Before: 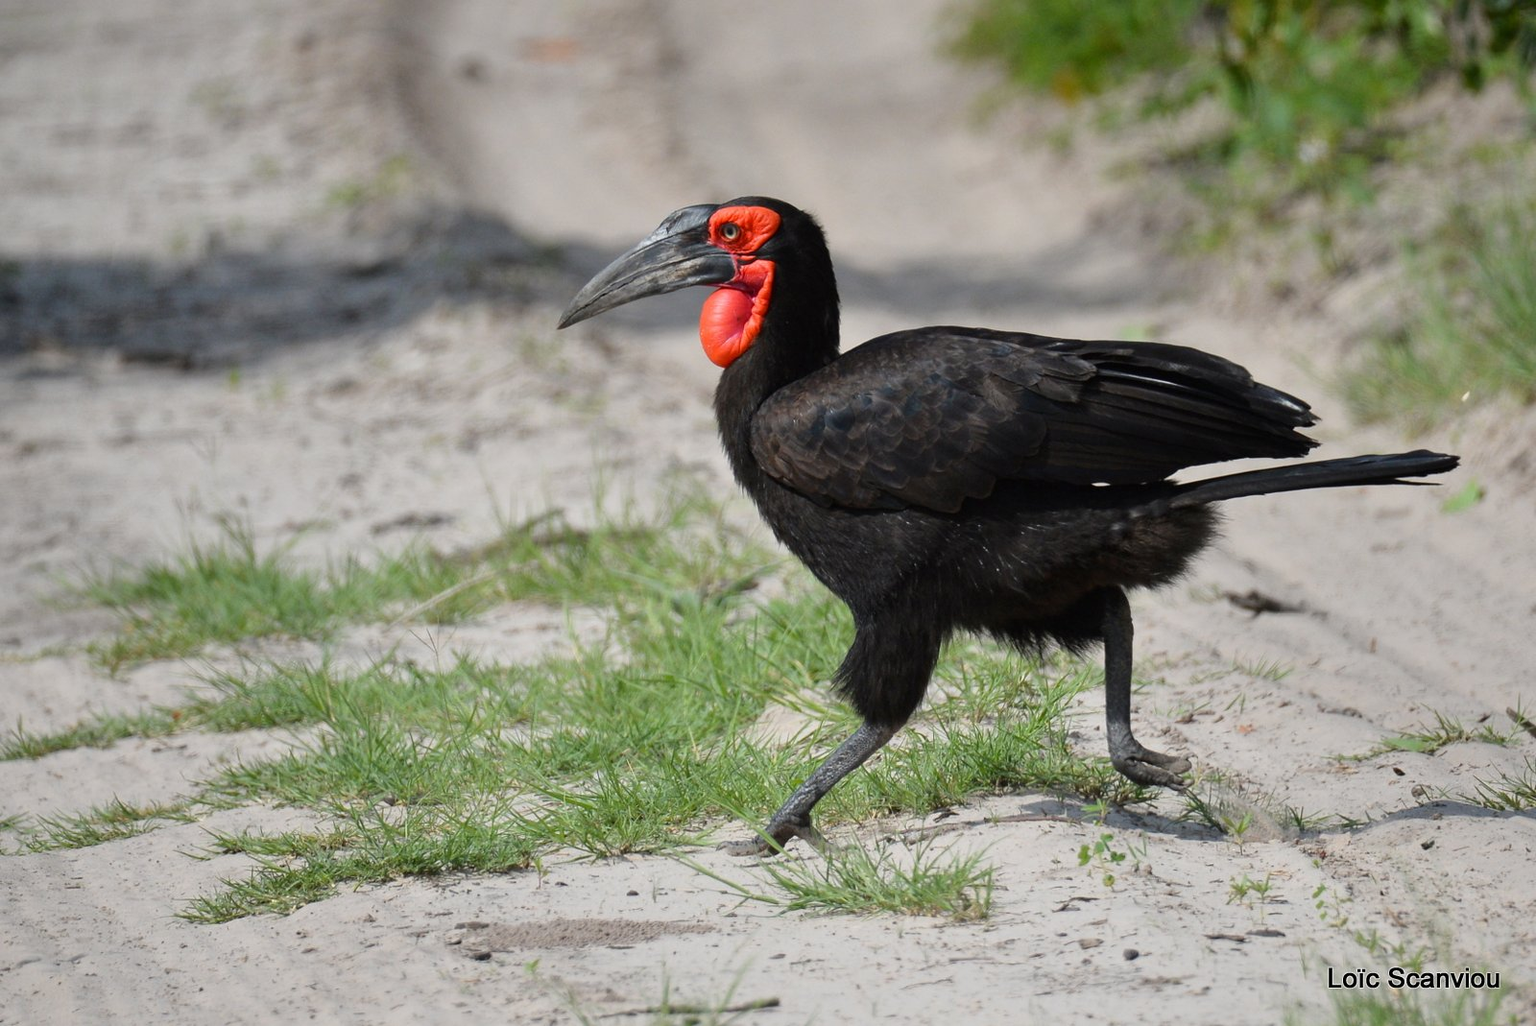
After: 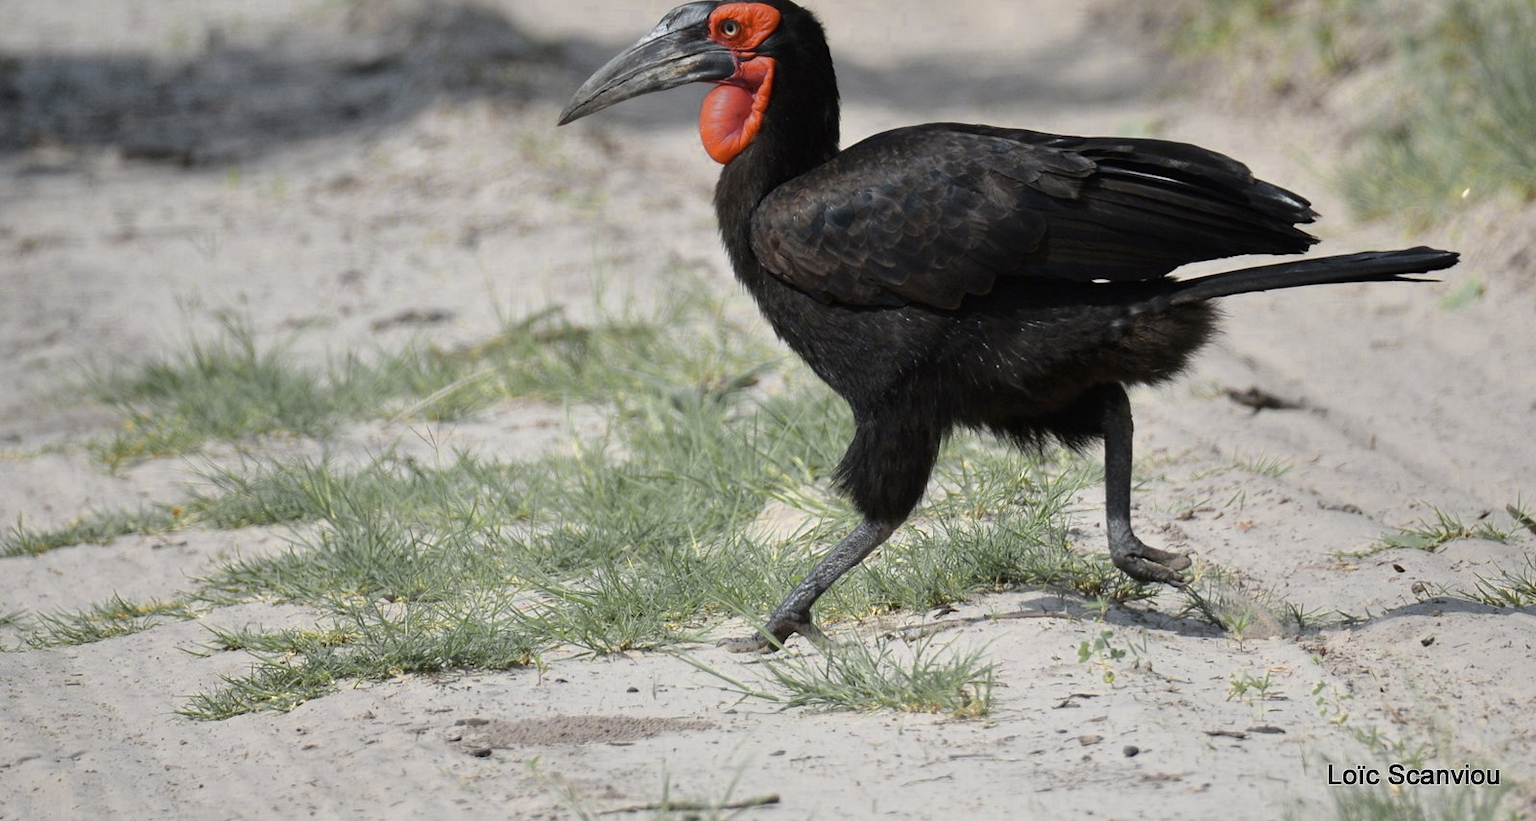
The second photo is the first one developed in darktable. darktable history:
crop and rotate: top 19.922%
color zones: curves: ch0 [(0.004, 0.306) (0.107, 0.448) (0.252, 0.656) (0.41, 0.398) (0.595, 0.515) (0.768, 0.628)]; ch1 [(0.07, 0.323) (0.151, 0.452) (0.252, 0.608) (0.346, 0.221) (0.463, 0.189) (0.61, 0.368) (0.735, 0.395) (0.921, 0.412)]; ch2 [(0, 0.476) (0.132, 0.512) (0.243, 0.512) (0.397, 0.48) (0.522, 0.376) (0.634, 0.536) (0.761, 0.46)]
